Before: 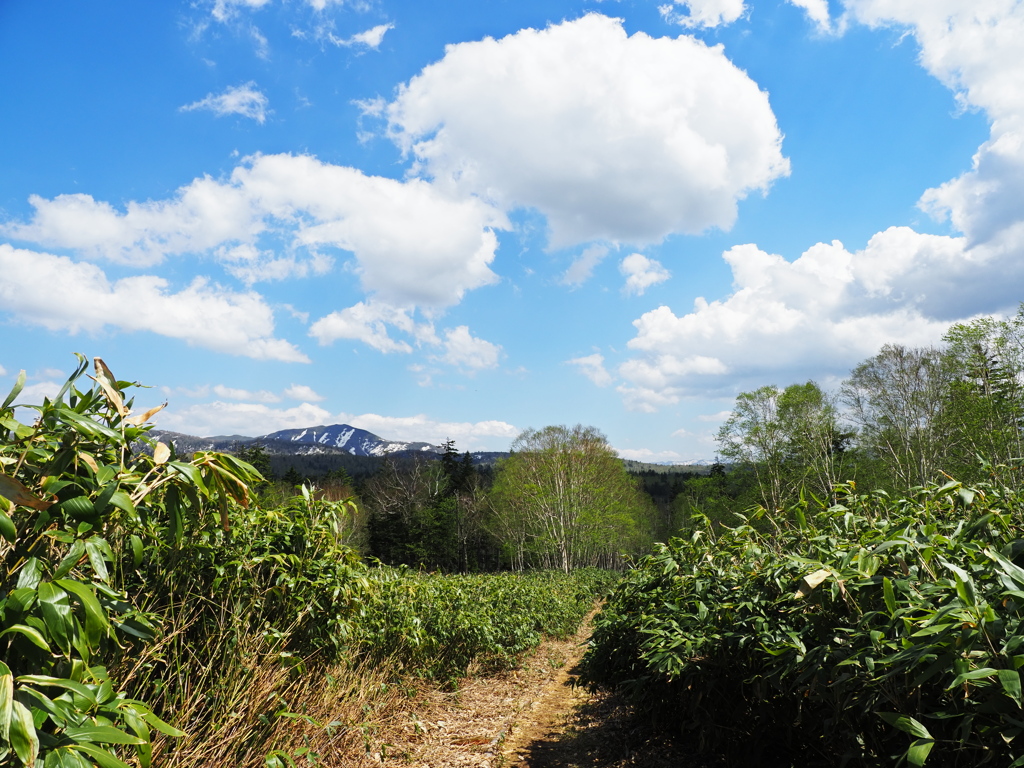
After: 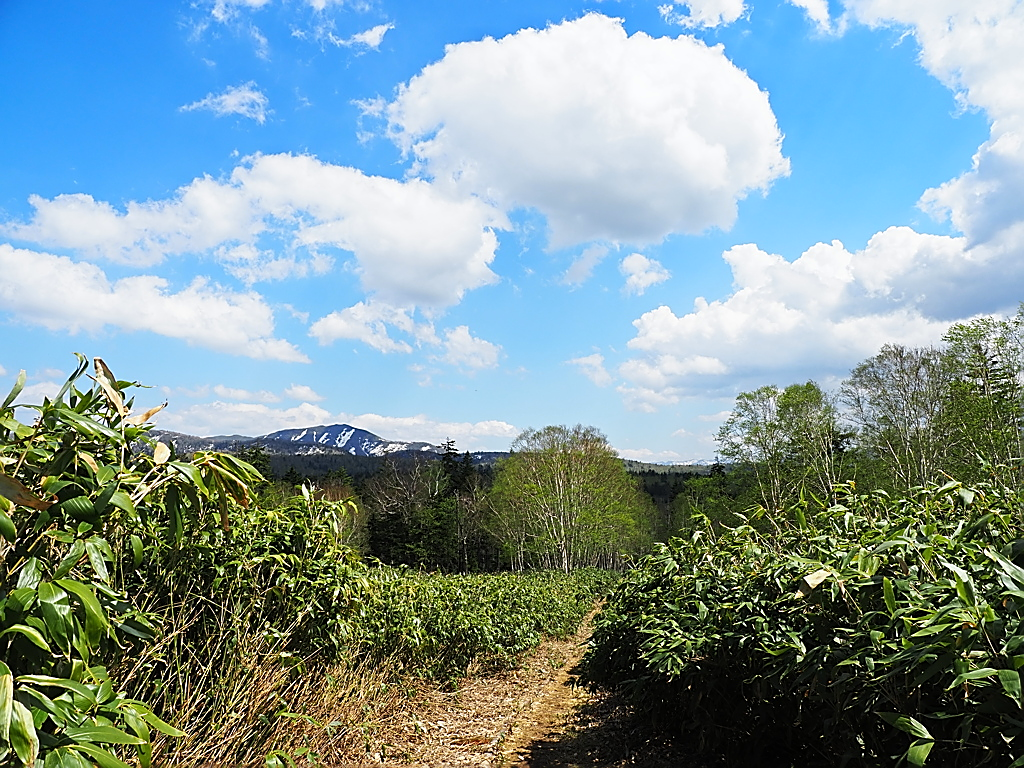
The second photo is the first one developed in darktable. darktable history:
color zones: curves: ch0 [(0.068, 0.464) (0.25, 0.5) (0.48, 0.508) (0.75, 0.536) (0.886, 0.476) (0.967, 0.456)]; ch1 [(0.066, 0.456) (0.25, 0.5) (0.616, 0.508) (0.746, 0.56) (0.934, 0.444)]
sharpen: radius 1.347, amount 1.26, threshold 0.636
